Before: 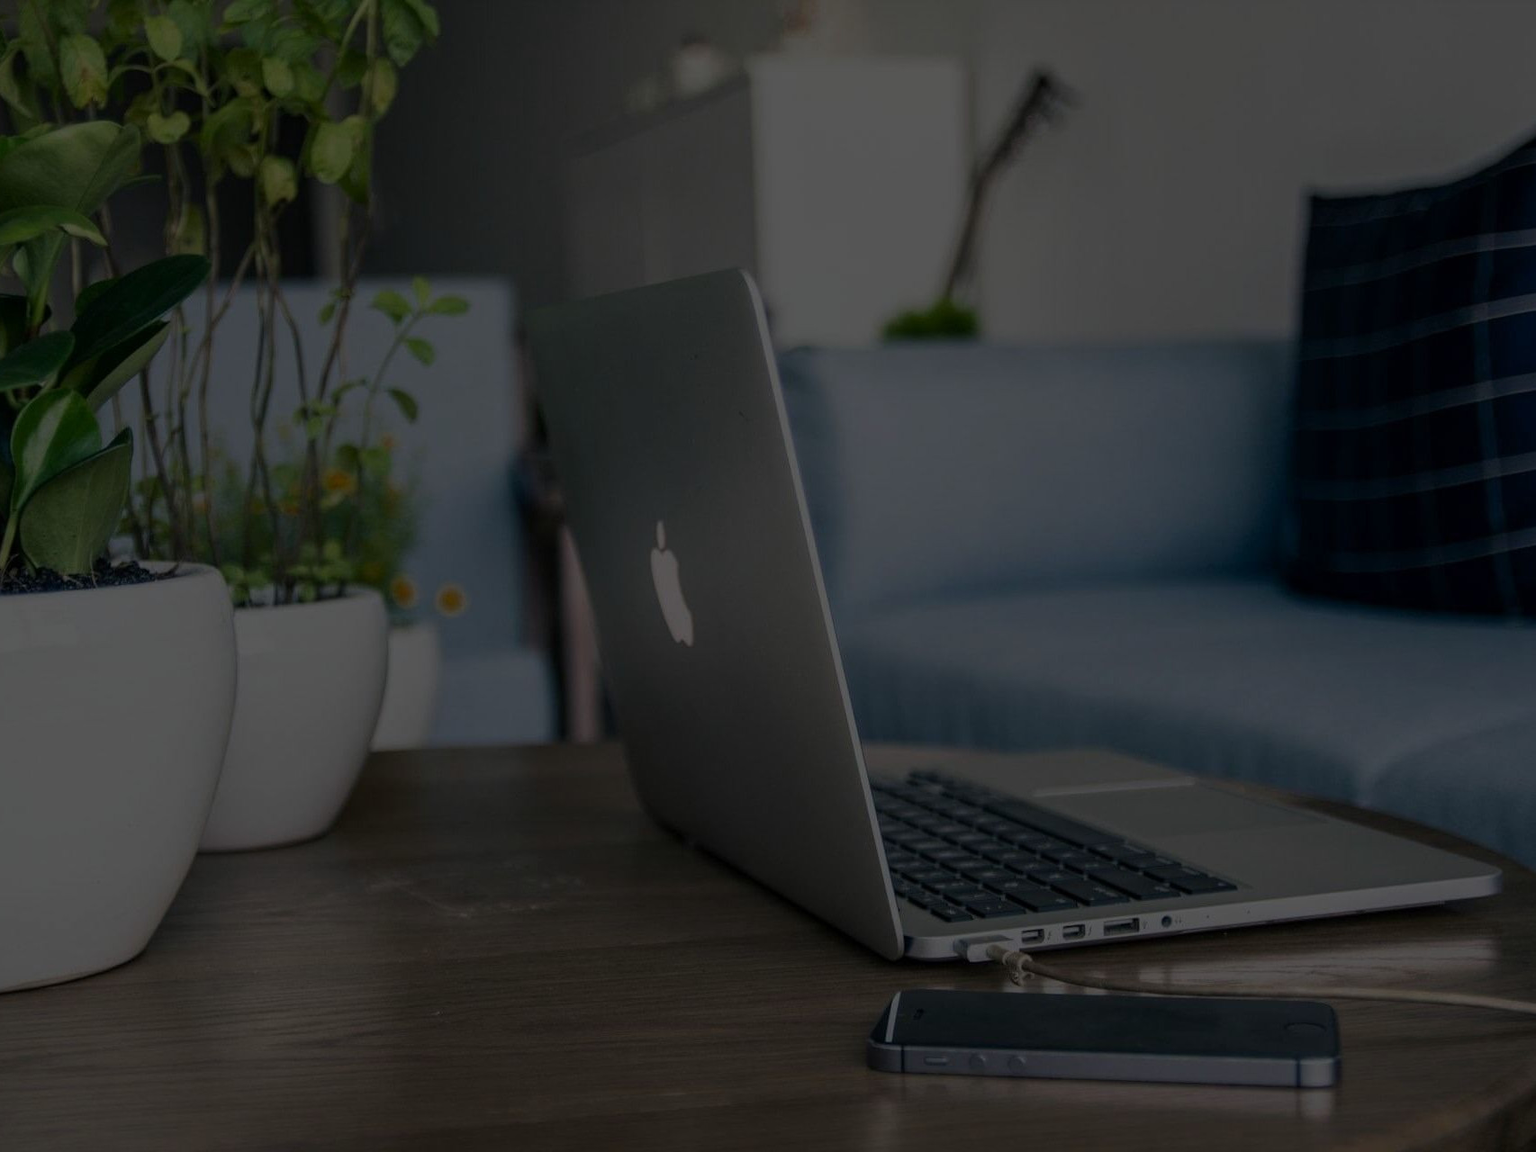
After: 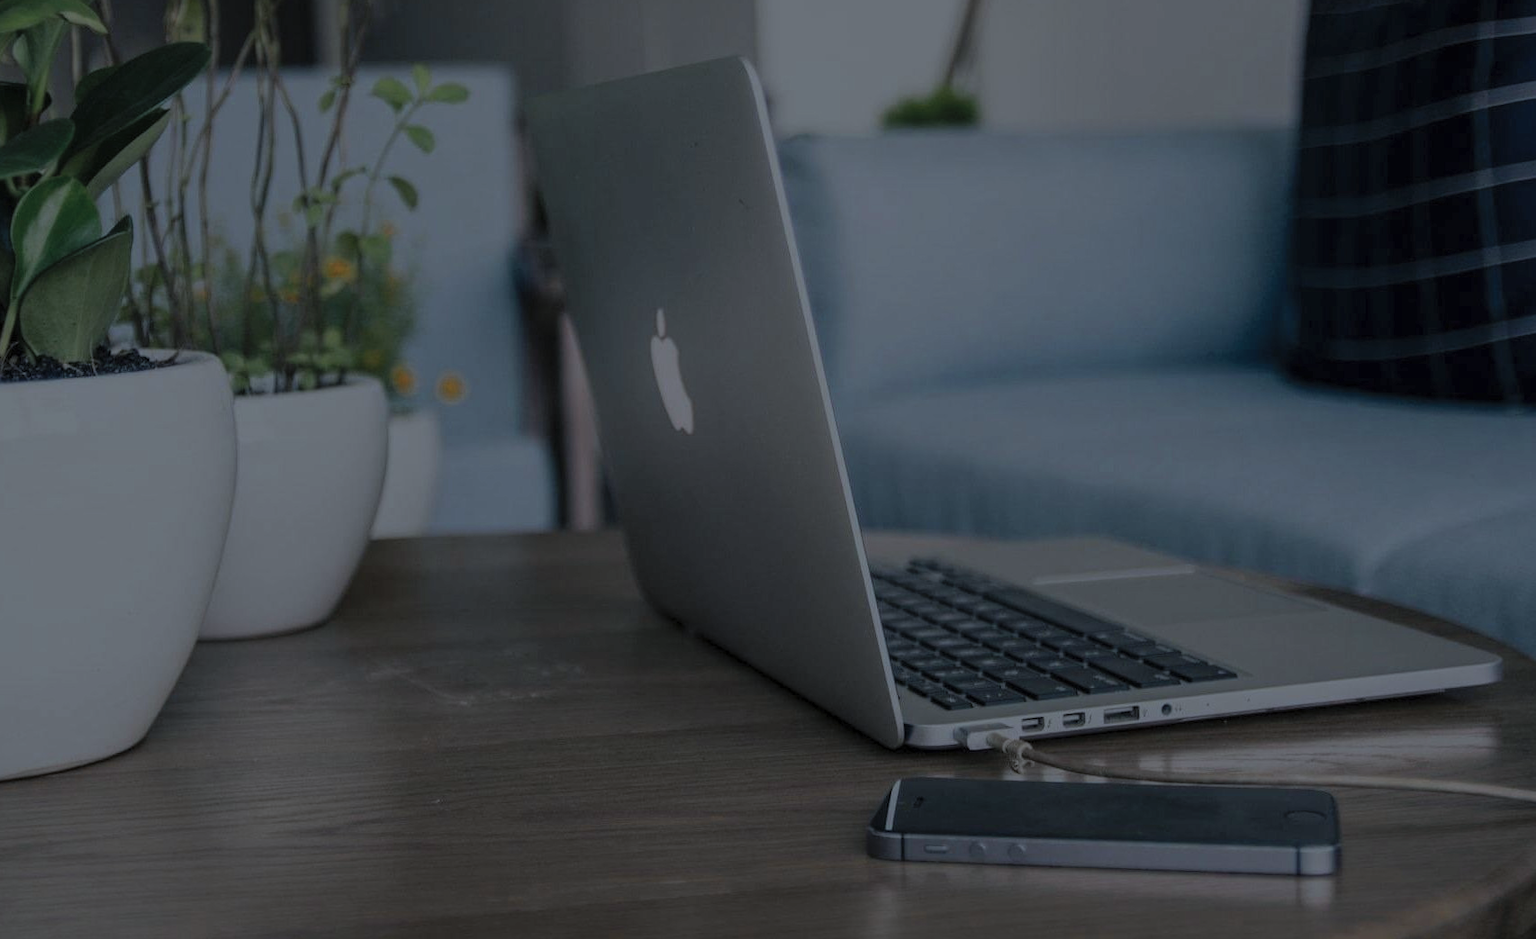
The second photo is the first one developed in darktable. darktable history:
color zones: curves: ch0 [(0.018, 0.548) (0.197, 0.654) (0.425, 0.447) (0.605, 0.658) (0.732, 0.579)]; ch1 [(0.105, 0.531) (0.224, 0.531) (0.386, 0.39) (0.618, 0.456) (0.732, 0.456) (0.956, 0.421)]; ch2 [(0.039, 0.583) (0.215, 0.465) (0.399, 0.544) (0.465, 0.548) (0.614, 0.447) (0.724, 0.43) (0.882, 0.623) (0.956, 0.632)]
contrast brightness saturation: brightness 0.15
crop and rotate: top 18.507%
color calibration: x 0.372, y 0.386, temperature 4283.97 K
